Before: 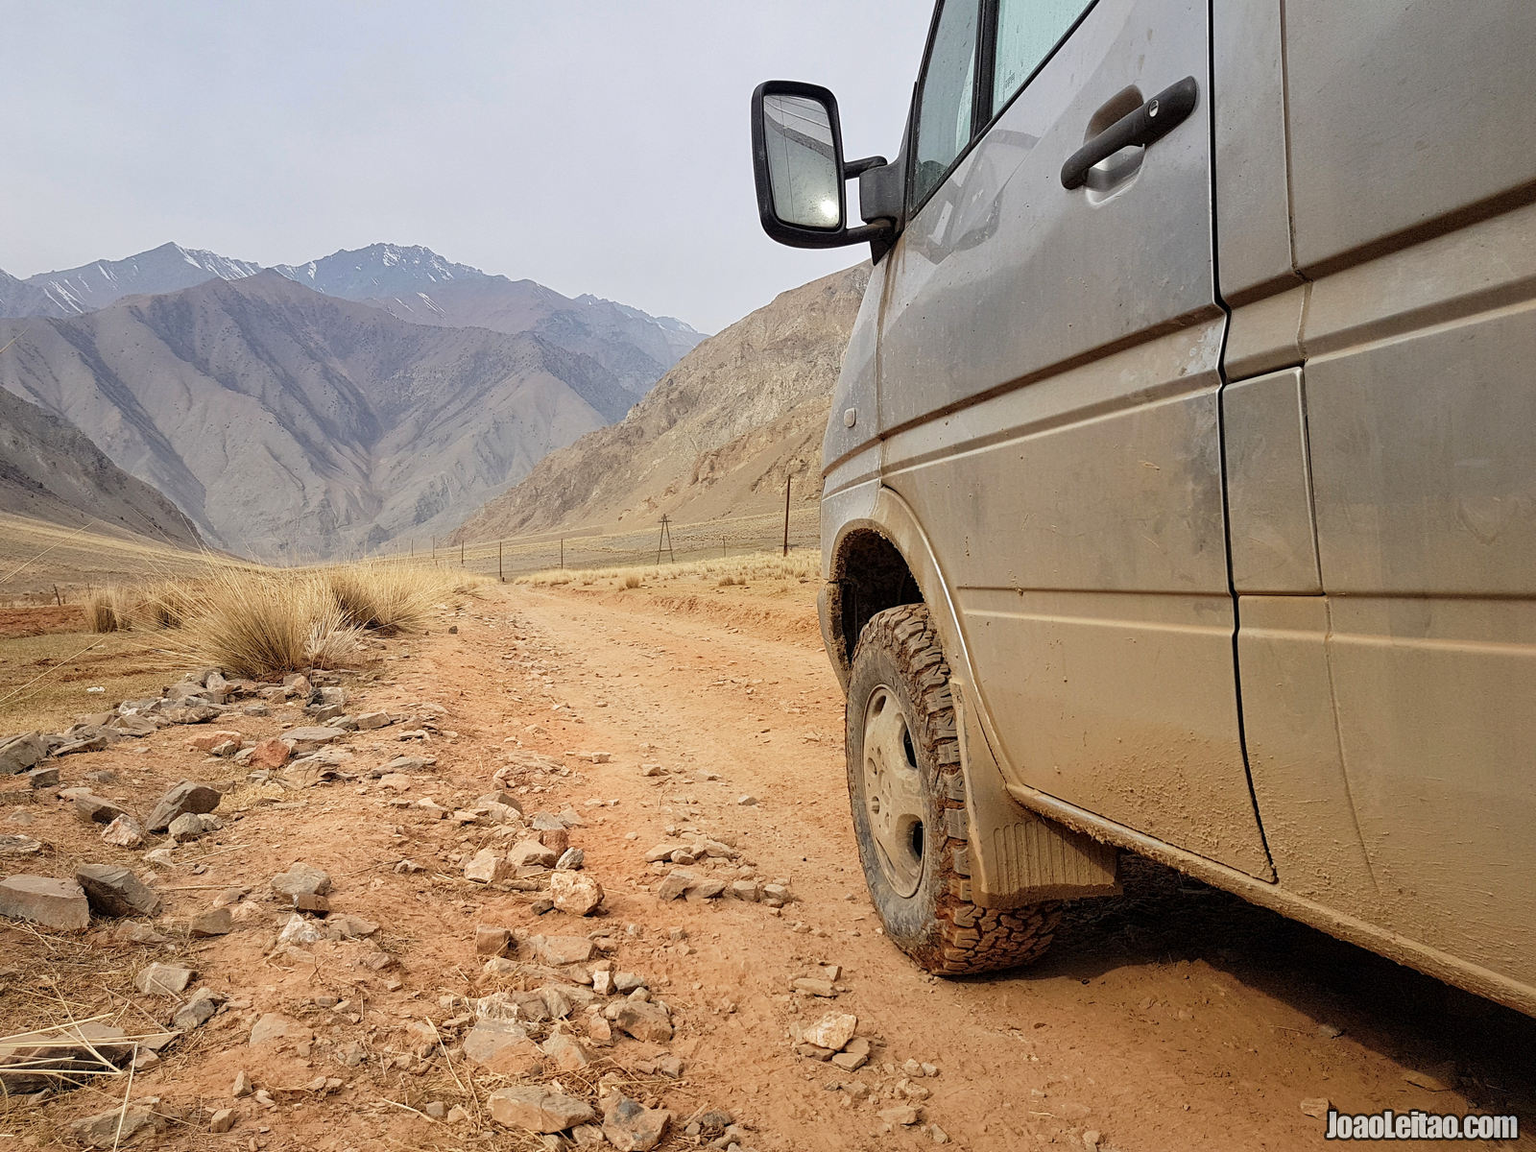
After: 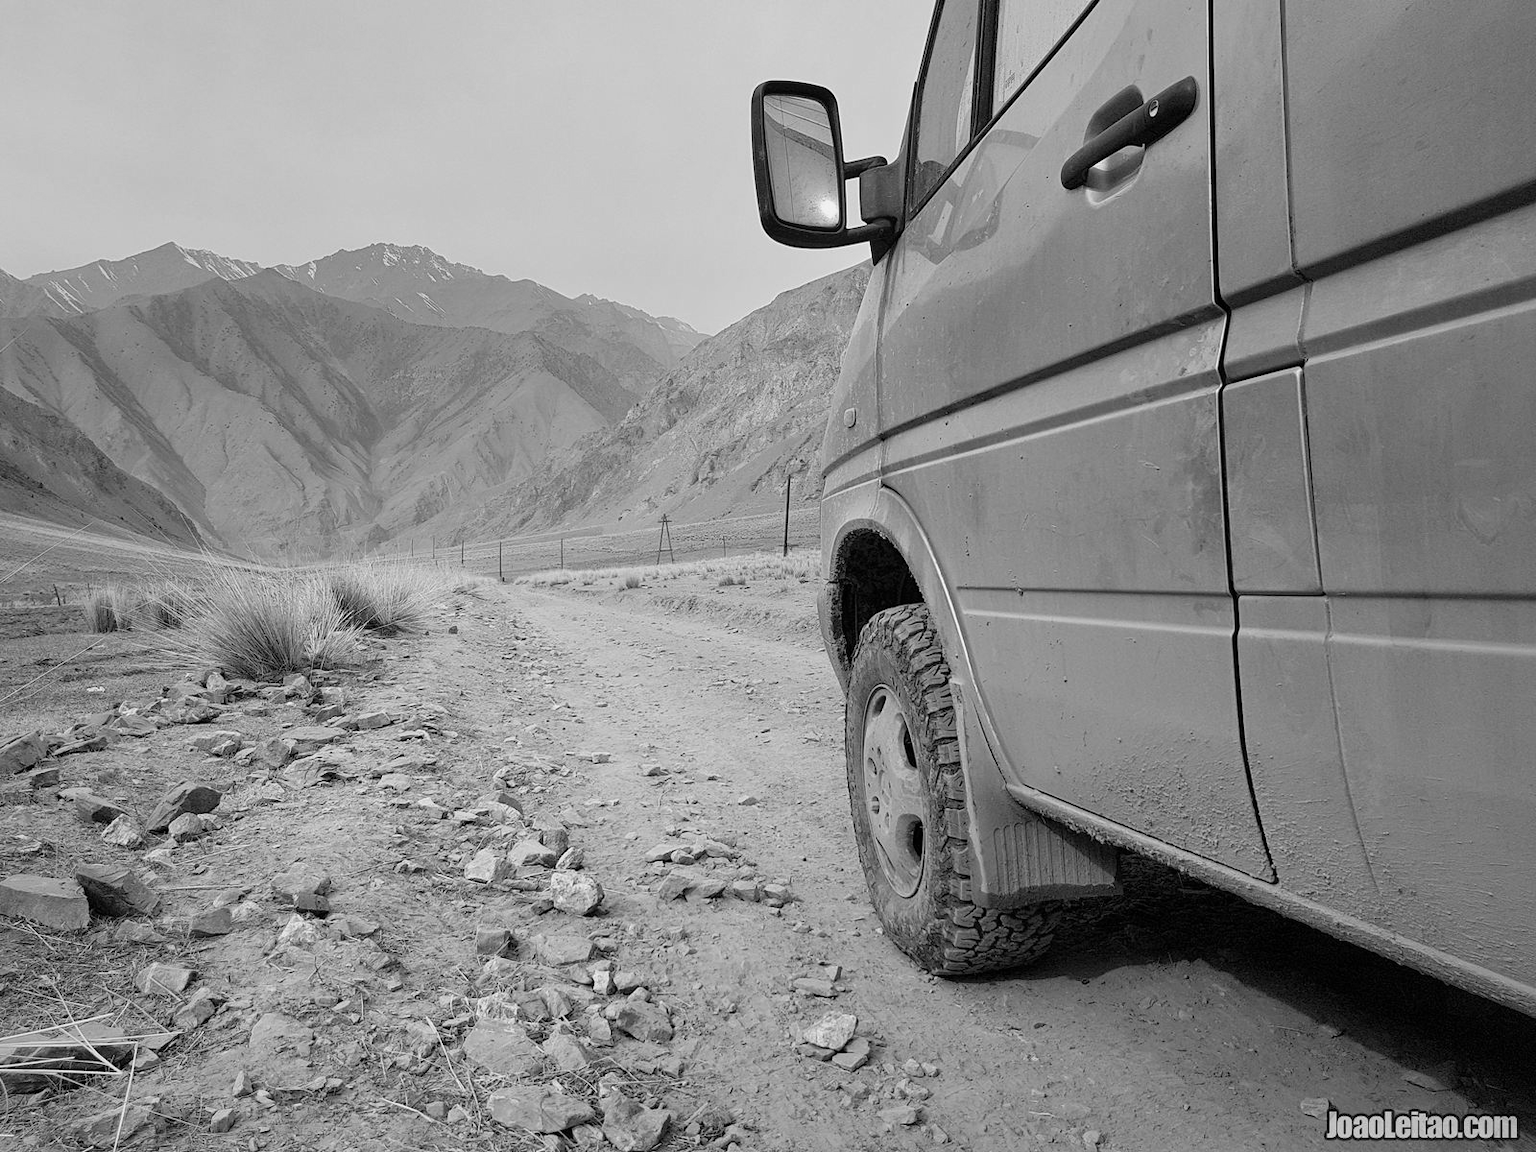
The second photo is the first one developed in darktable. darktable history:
bloom: size 9%, threshold 100%, strength 7%
monochrome: a 30.25, b 92.03
